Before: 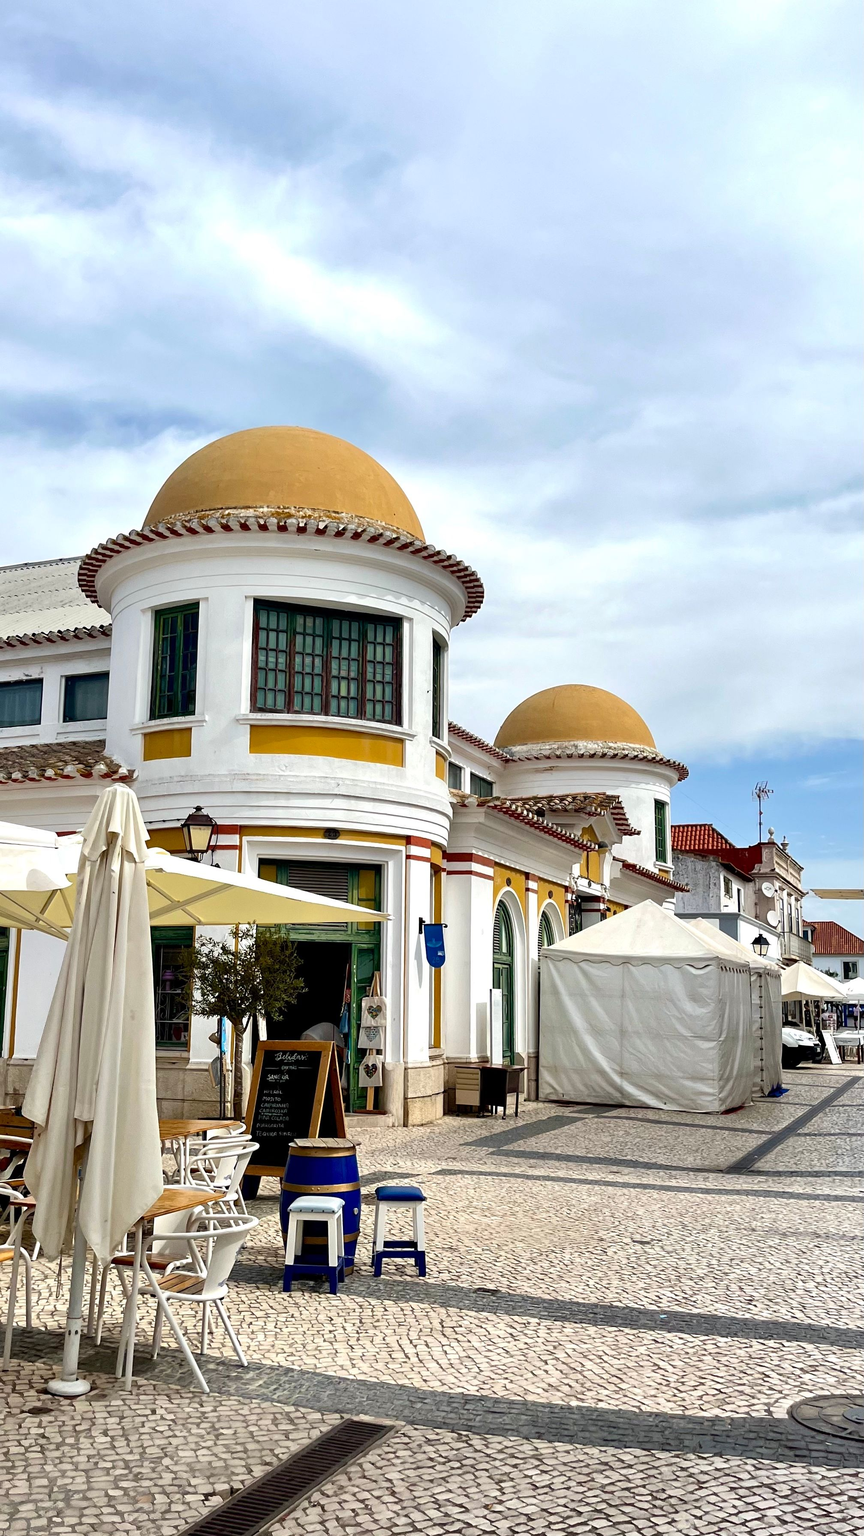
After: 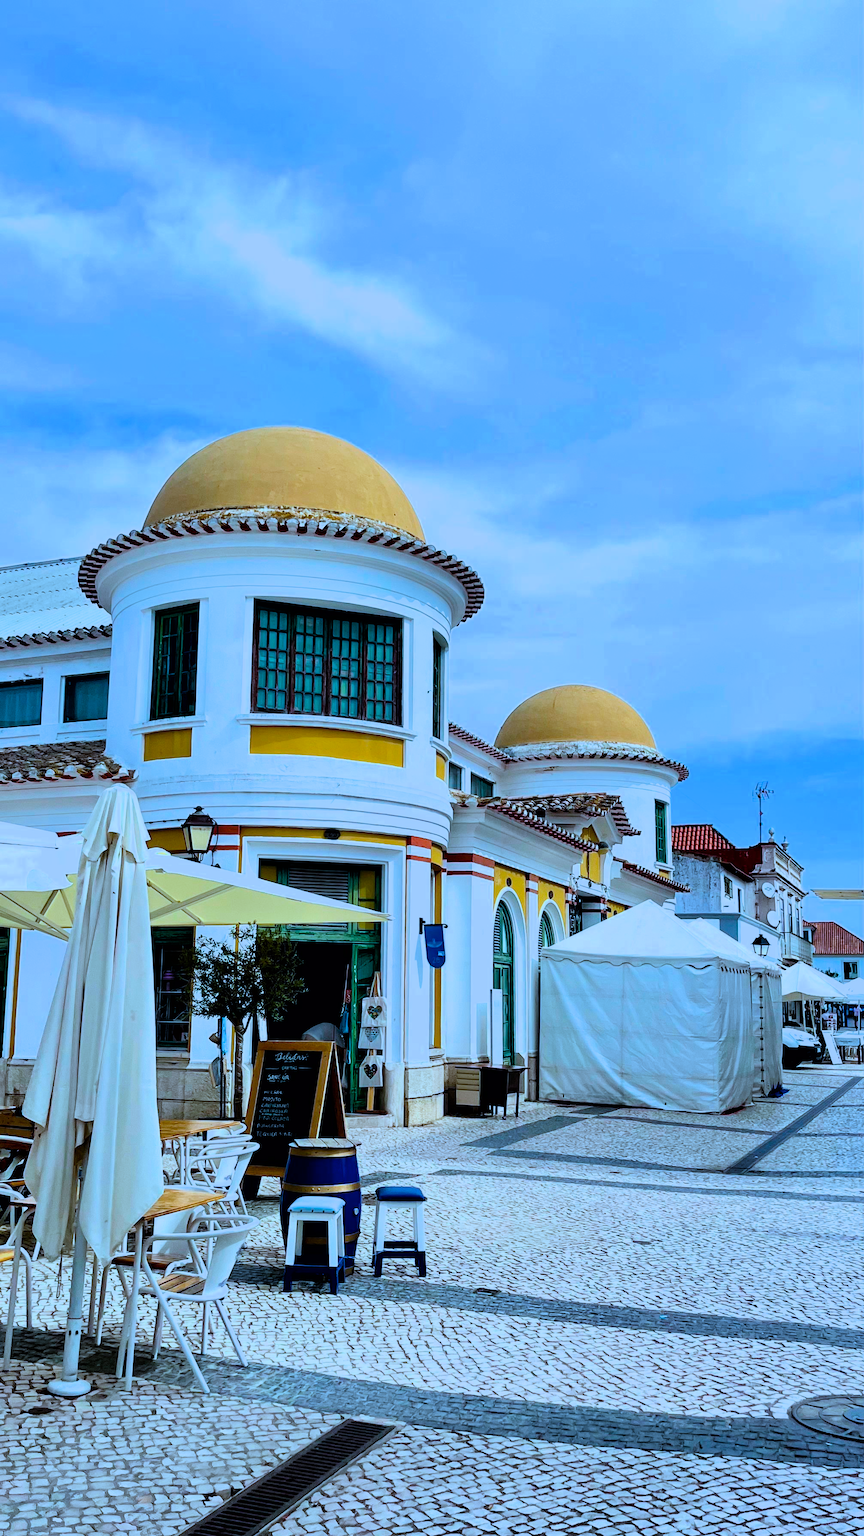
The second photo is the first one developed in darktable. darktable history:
filmic rgb: black relative exposure -5.77 EV, white relative exposure 3.39 EV, hardness 3.66, contrast 1.257, color science v6 (2022)
color calibration: illuminant custom, x 0.413, y 0.395, temperature 3350.12 K
color balance rgb: linear chroma grading › shadows -2.85%, linear chroma grading › global chroma 8.91%, perceptual saturation grading › global saturation 26.59%, global vibrance 18.51%
